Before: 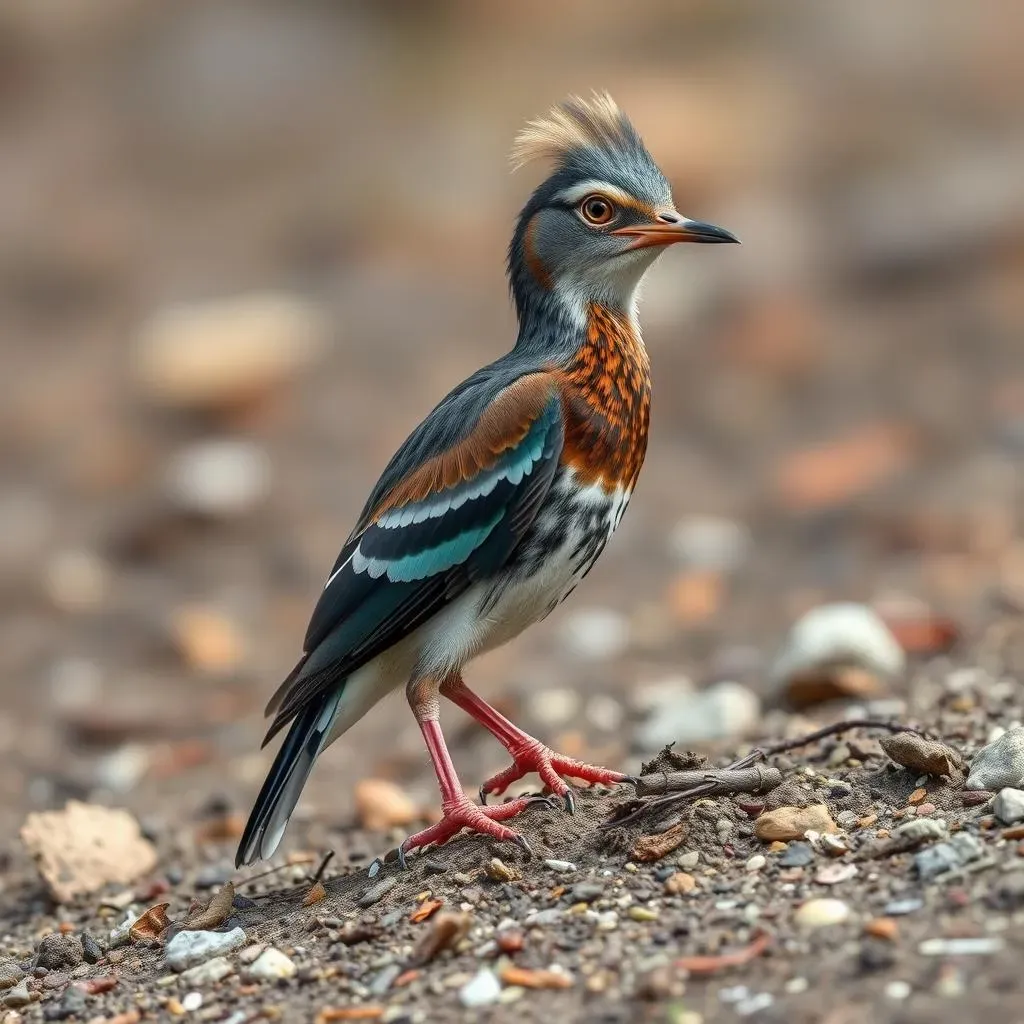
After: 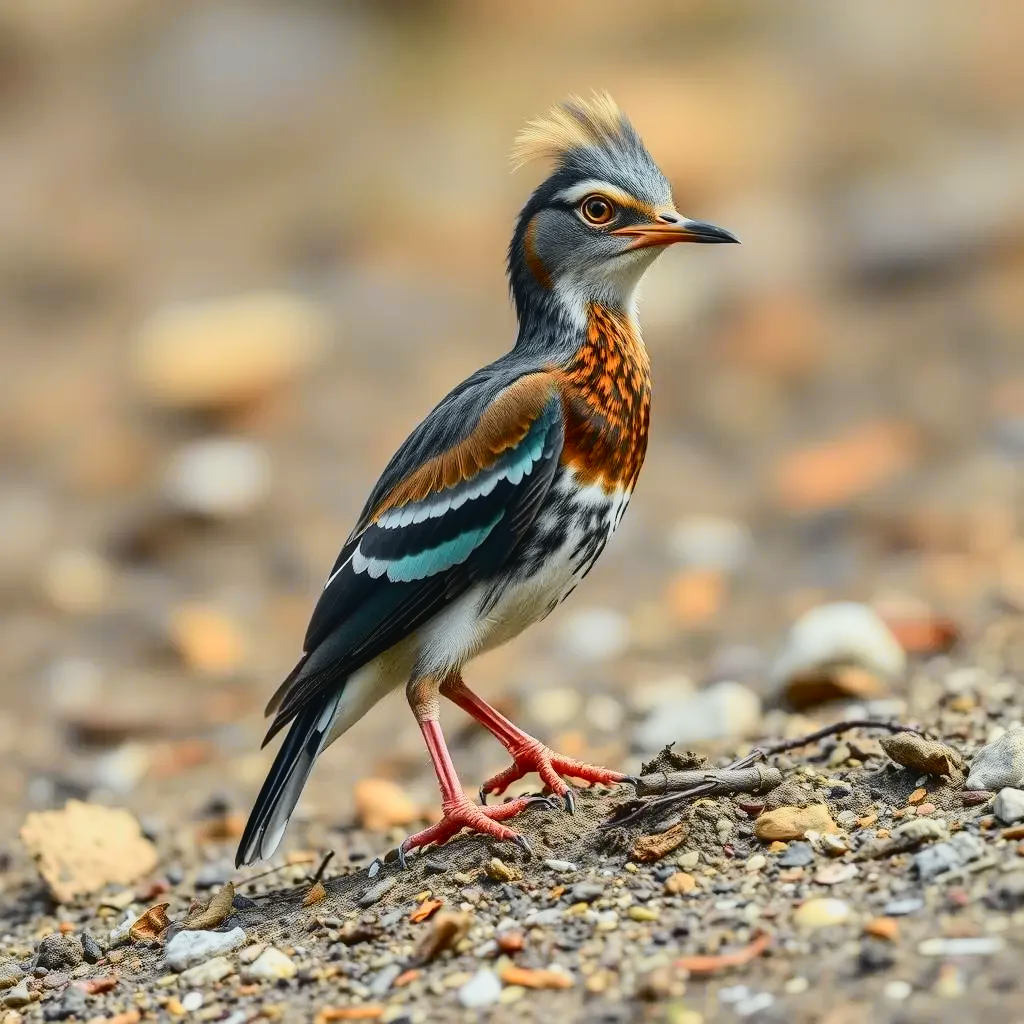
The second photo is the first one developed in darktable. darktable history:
tone curve: curves: ch0 [(0, 0.03) (0.113, 0.087) (0.207, 0.184) (0.515, 0.612) (0.712, 0.793) (1, 0.946)]; ch1 [(0, 0) (0.172, 0.123) (0.317, 0.279) (0.407, 0.401) (0.476, 0.482) (0.505, 0.499) (0.534, 0.534) (0.632, 0.645) (0.726, 0.745) (1, 1)]; ch2 [(0, 0) (0.411, 0.424) (0.505, 0.505) (0.521, 0.524) (0.541, 0.569) (0.65, 0.699) (1, 1)], color space Lab, independent channels, preserve colors none
